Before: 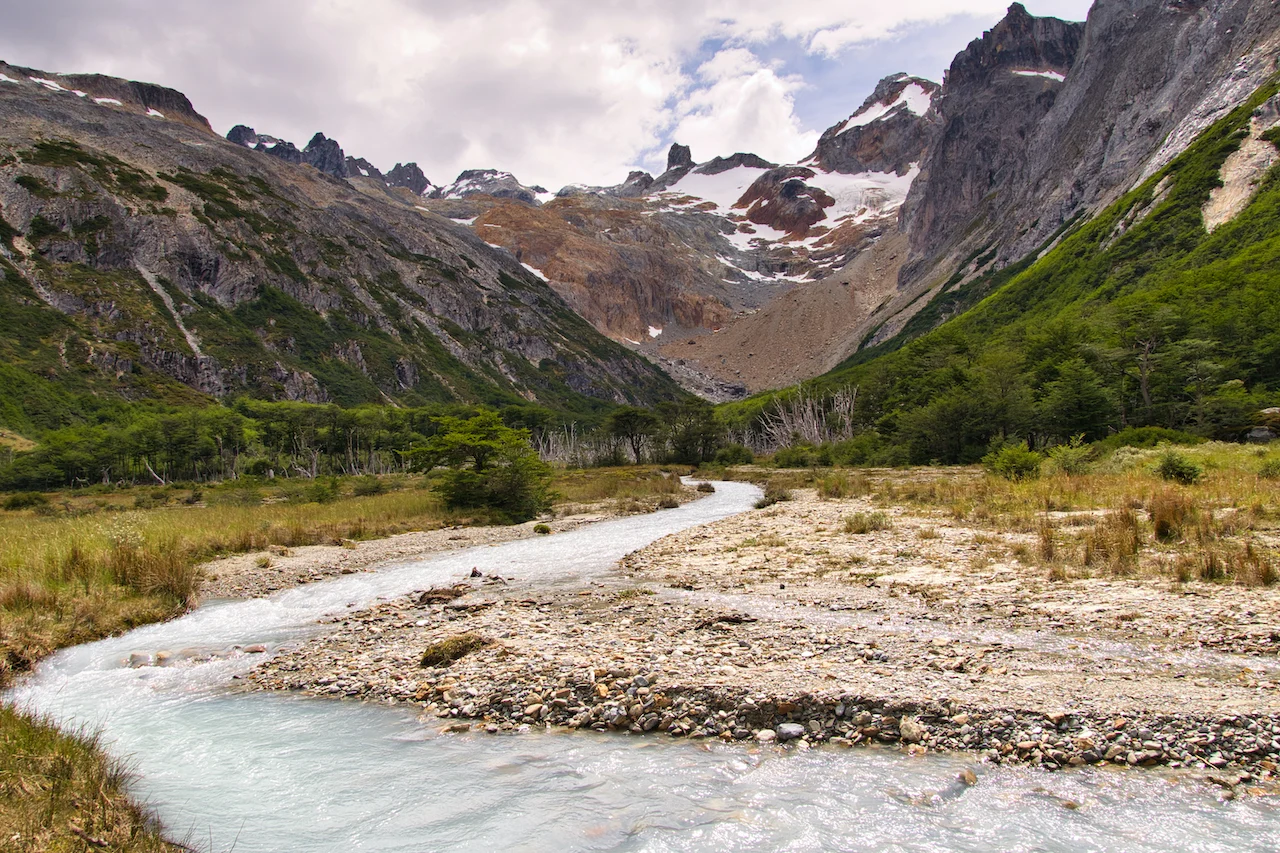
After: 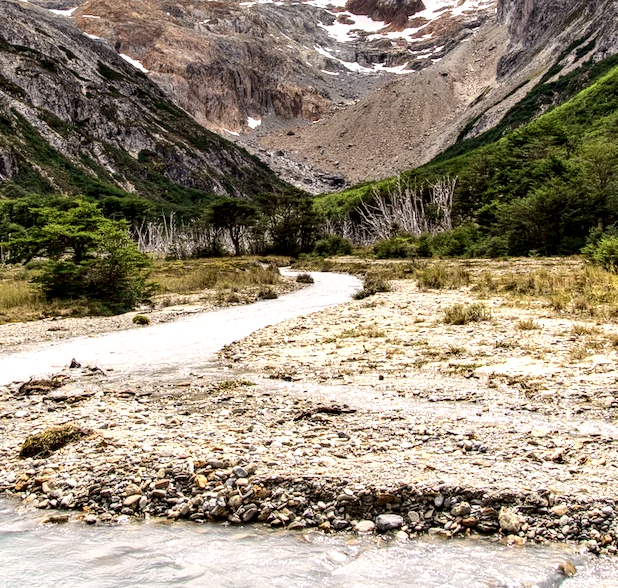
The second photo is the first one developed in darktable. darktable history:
local contrast: highlights 60%, shadows 63%, detail 160%
tone curve: curves: ch0 [(0, 0.023) (0.1, 0.084) (0.184, 0.168) (0.45, 0.54) (0.57, 0.683) (0.722, 0.825) (0.877, 0.948) (1, 1)]; ch1 [(0, 0) (0.414, 0.395) (0.453, 0.437) (0.502, 0.509) (0.521, 0.519) (0.573, 0.568) (0.618, 0.61) (0.654, 0.642) (1, 1)]; ch2 [(0, 0) (0.421, 0.43) (0.45, 0.463) (0.492, 0.504) (0.511, 0.519) (0.557, 0.557) (0.602, 0.605) (1, 1)], color space Lab, independent channels, preserve colors none
crop: left 31.401%, top 24.502%, right 20.254%, bottom 6.51%
